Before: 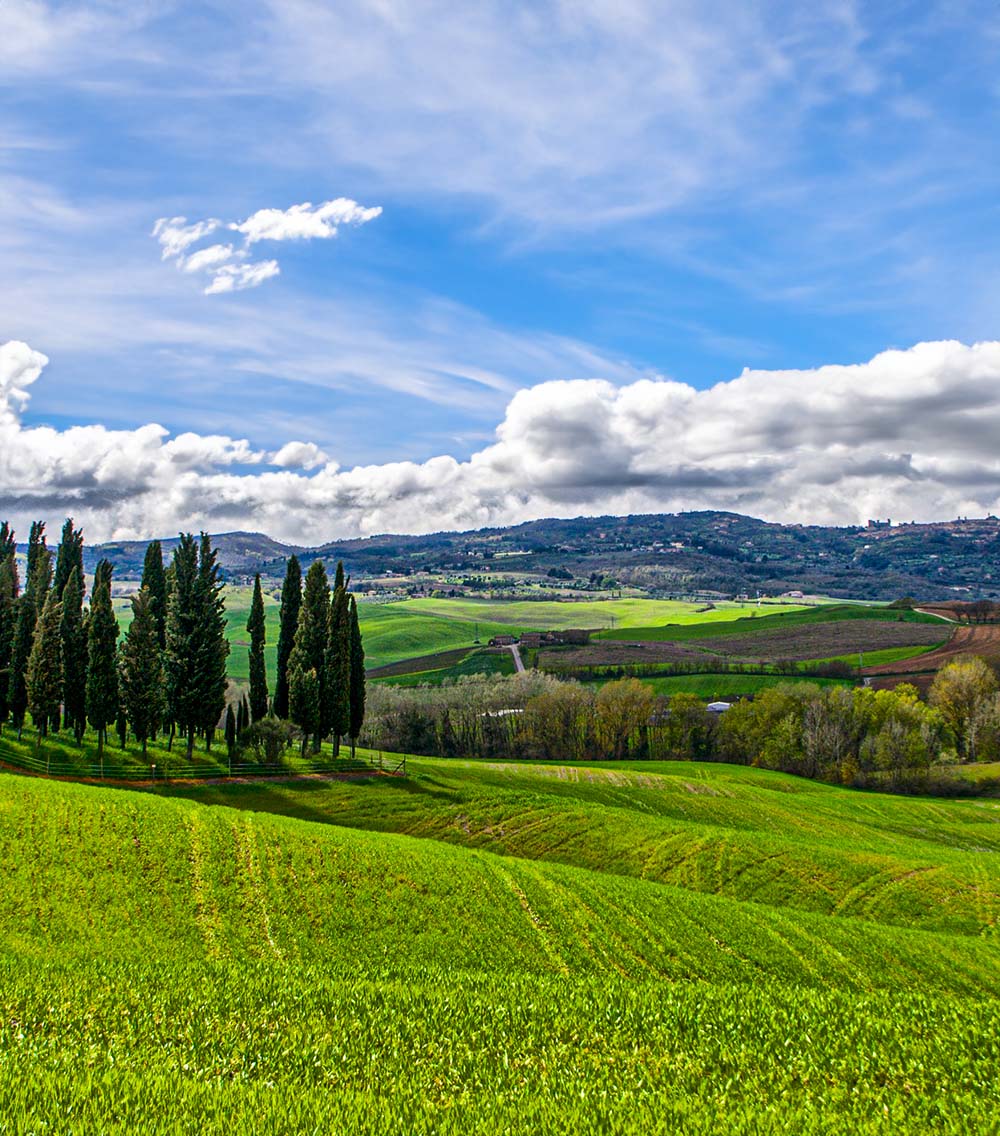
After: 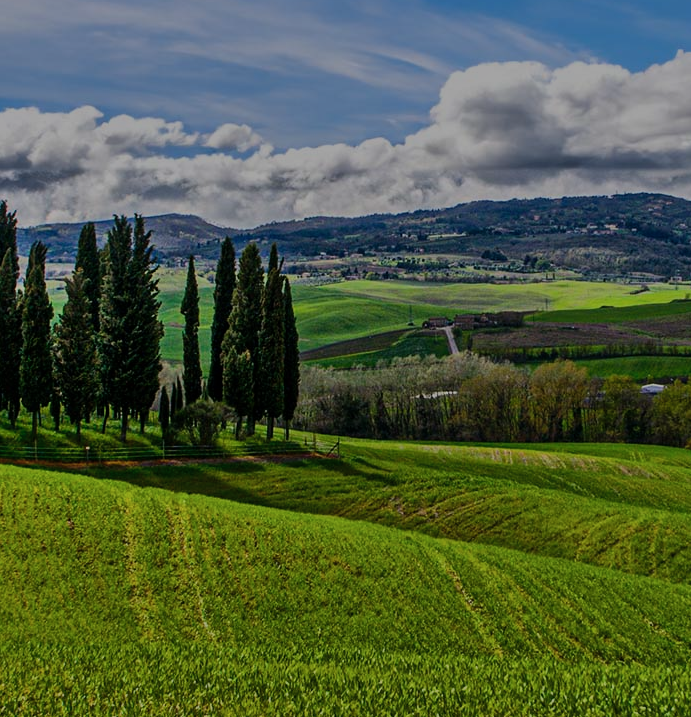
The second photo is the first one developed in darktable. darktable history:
shadows and highlights: white point adjustment 0.128, highlights -70.15, soften with gaussian
crop: left 6.69%, top 28.029%, right 24.114%, bottom 8.791%
exposure: exposure -1.437 EV, compensate highlight preservation false
